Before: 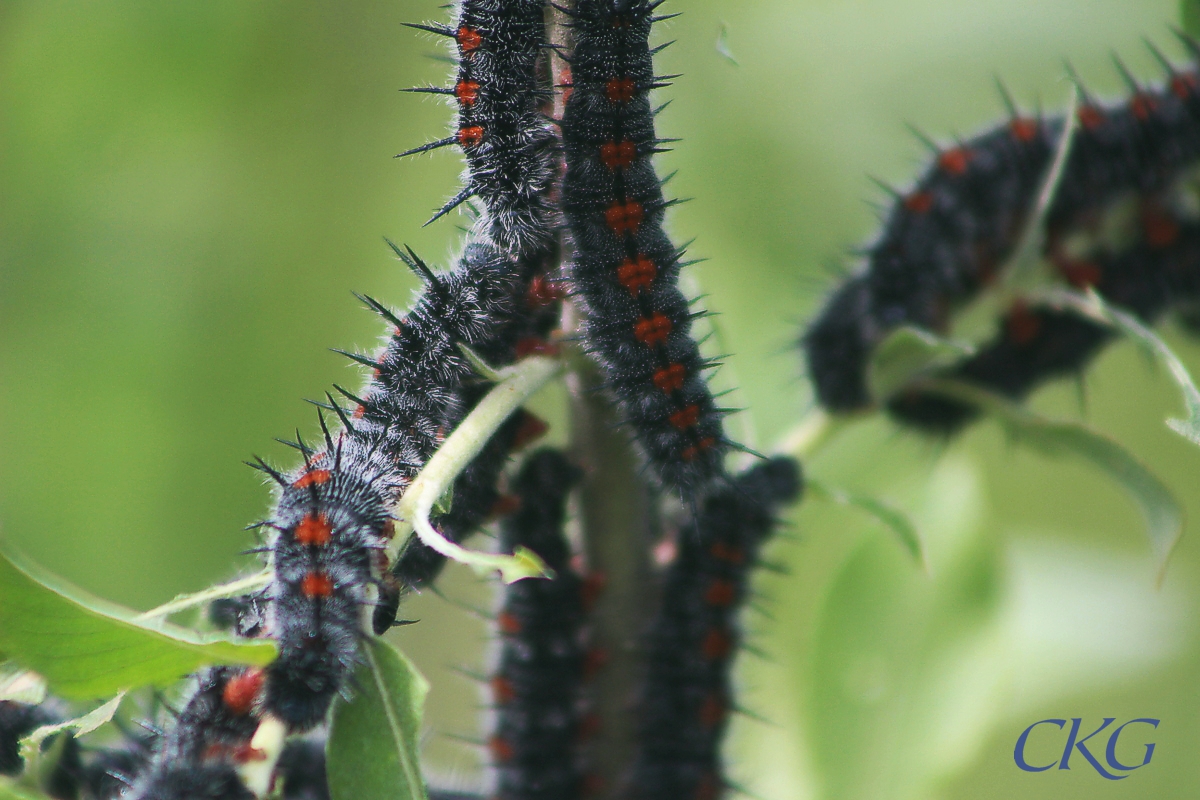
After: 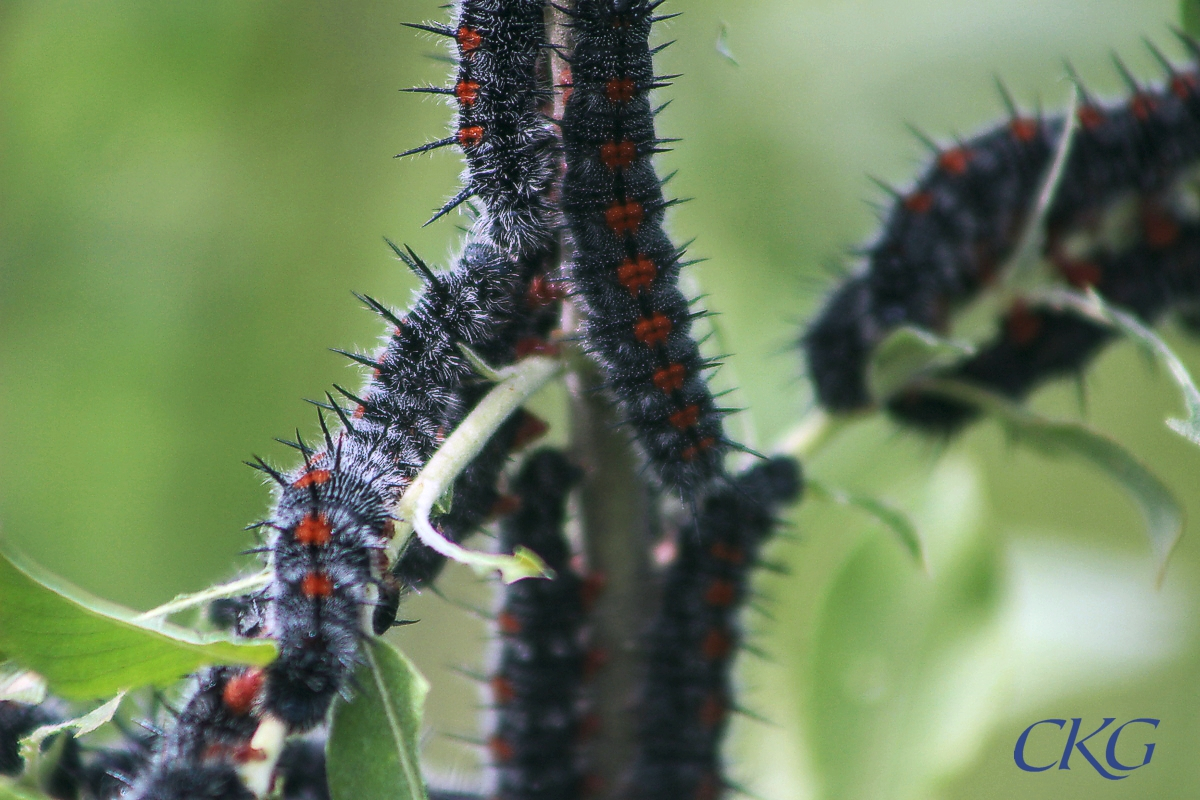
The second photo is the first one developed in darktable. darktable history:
local contrast: detail 130%
white balance: red 1.004, blue 1.096
